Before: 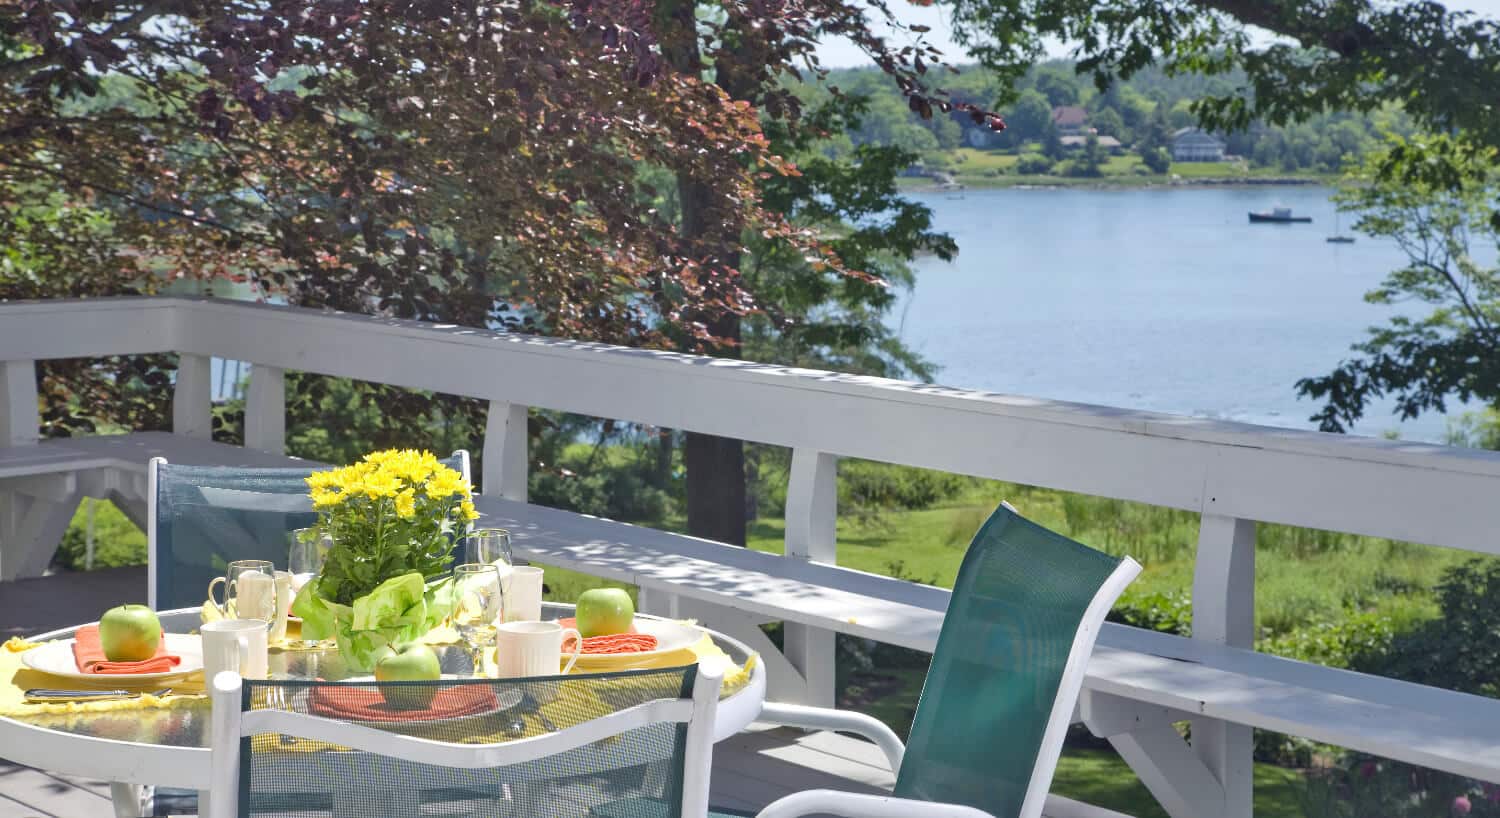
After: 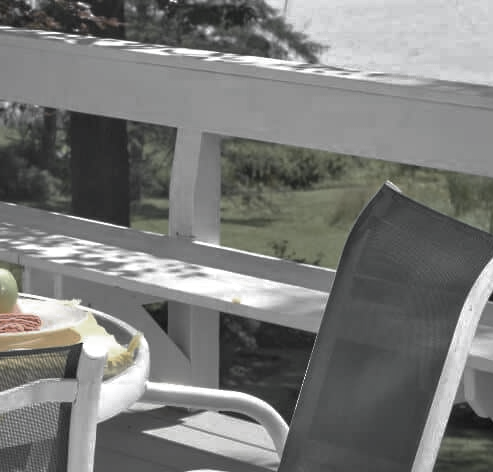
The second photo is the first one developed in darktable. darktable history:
crop: left 41.112%, top 39.131%, right 25.962%, bottom 3.098%
base curve: curves: ch0 [(0, 0) (0.595, 0.418) (1, 1)], preserve colors none
color zones: curves: ch0 [(0, 0.613) (0.01, 0.613) (0.245, 0.448) (0.498, 0.529) (0.642, 0.665) (0.879, 0.777) (0.99, 0.613)]; ch1 [(0, 0.035) (0.121, 0.189) (0.259, 0.197) (0.415, 0.061) (0.589, 0.022) (0.732, 0.022) (0.857, 0.026) (0.991, 0.053)]
